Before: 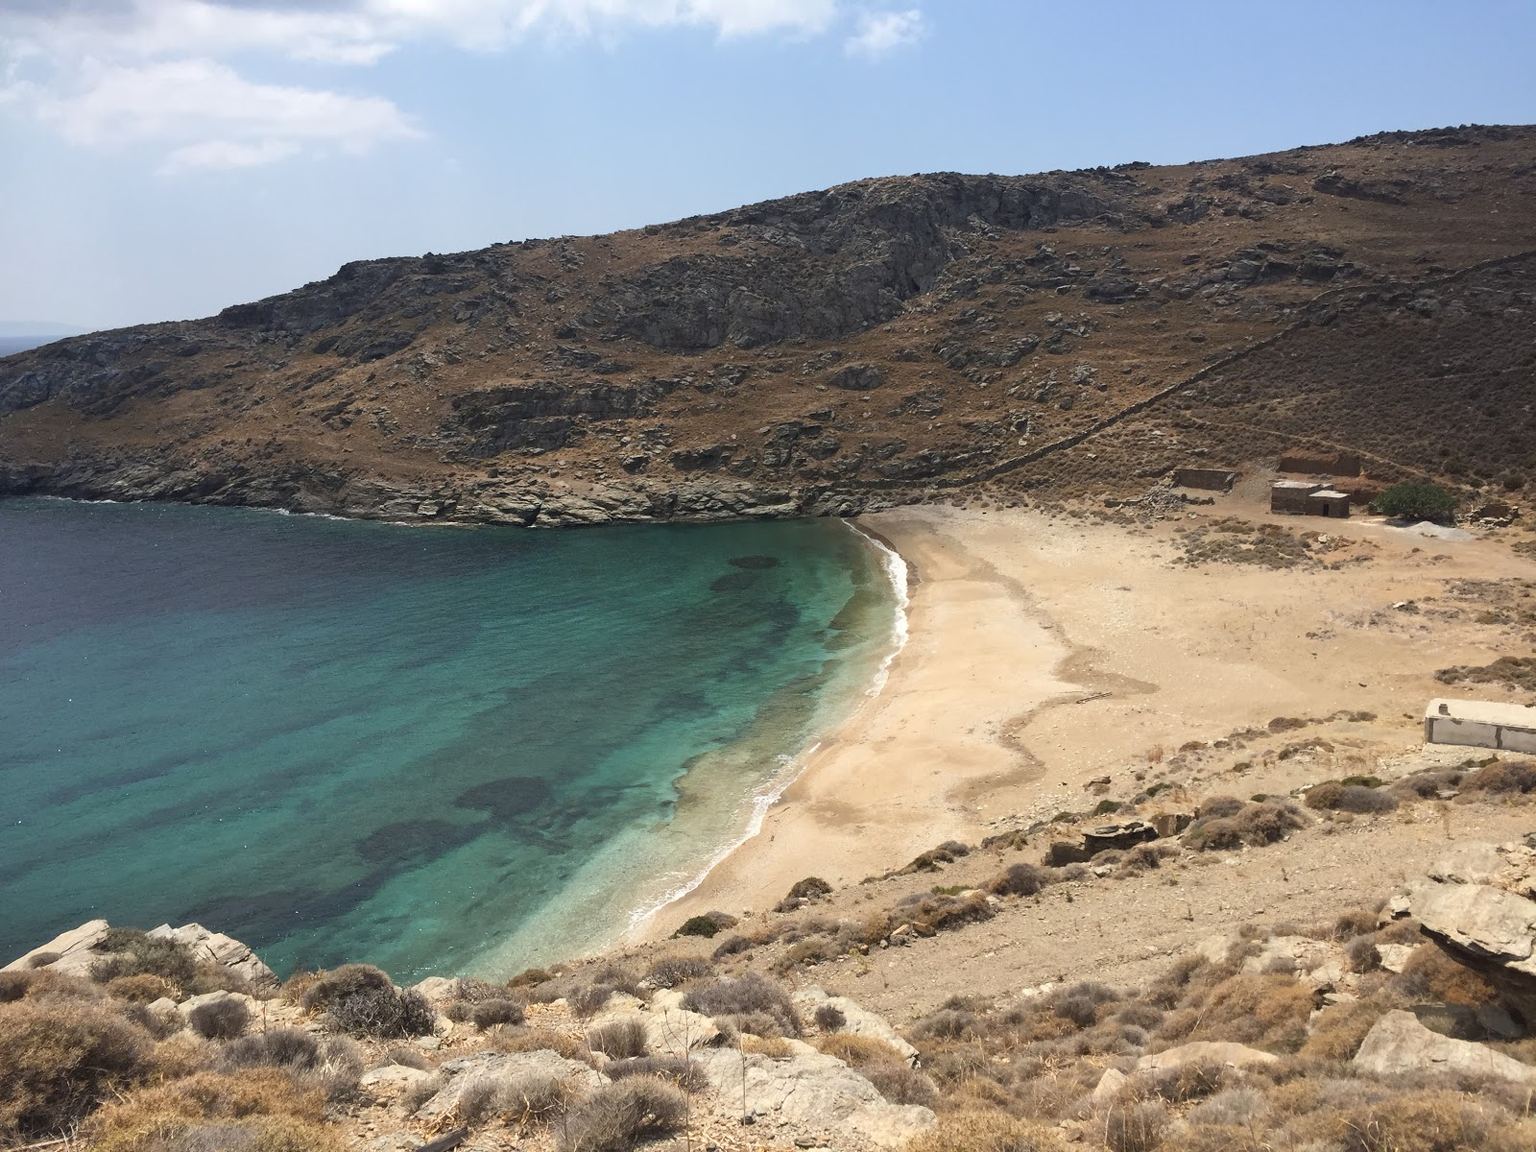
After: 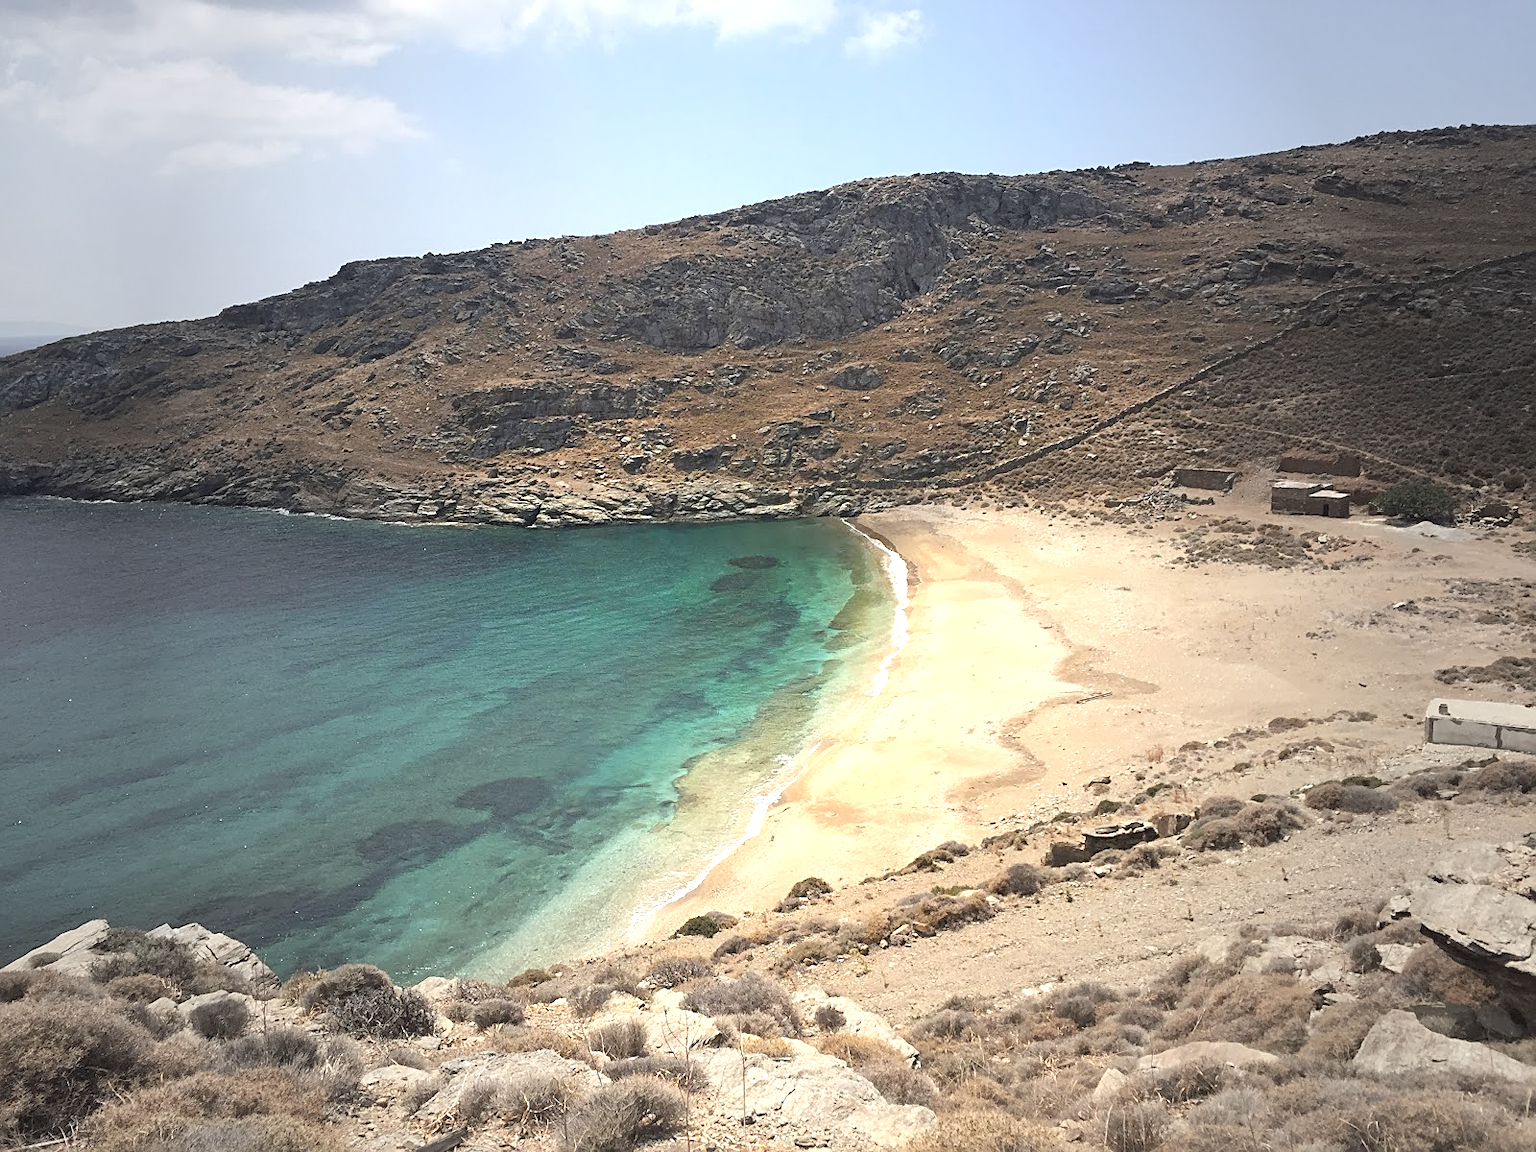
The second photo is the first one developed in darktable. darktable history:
vignetting: fall-off start 15.94%, fall-off radius 100.33%, width/height ratio 0.724
shadows and highlights: shadows -8.5, white point adjustment 1.54, highlights 11.06
sharpen: on, module defaults
contrast brightness saturation: contrast 0.073, brightness 0.076, saturation 0.176
exposure: black level correction 0, exposure 0.841 EV, compensate highlight preservation false
